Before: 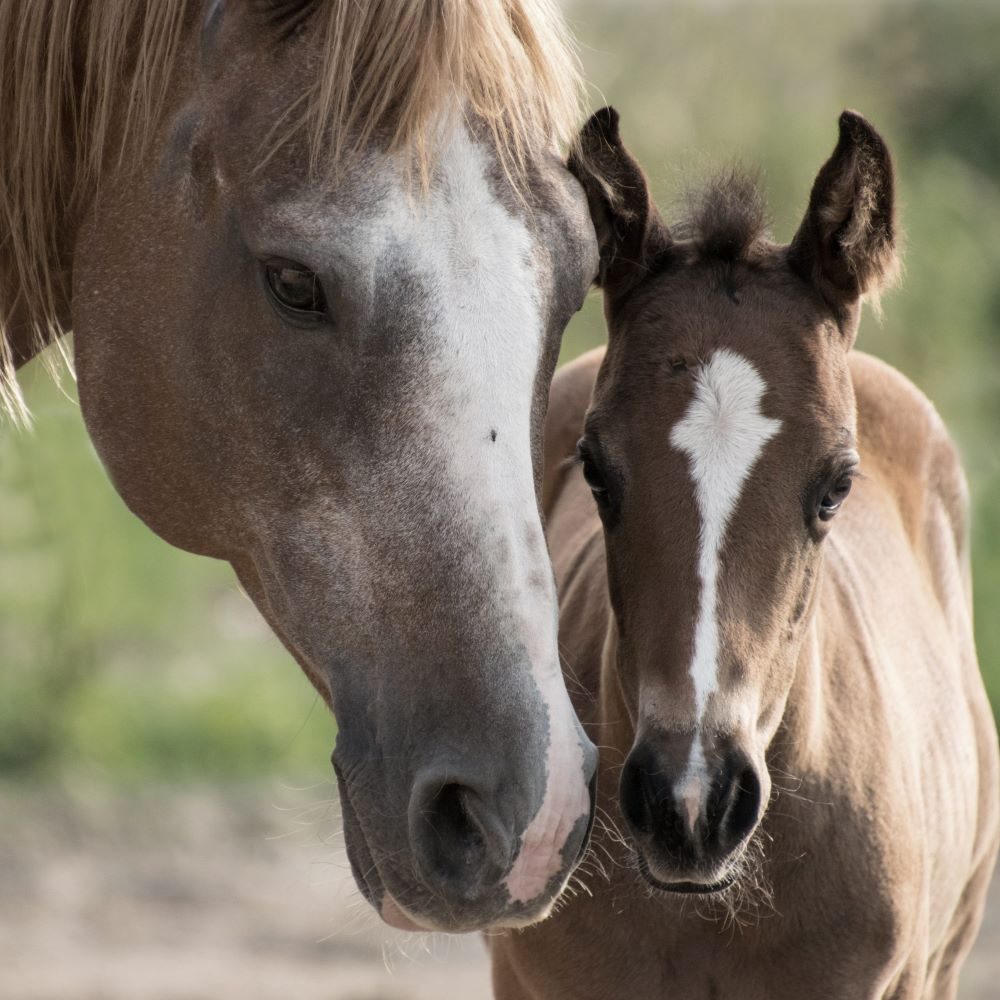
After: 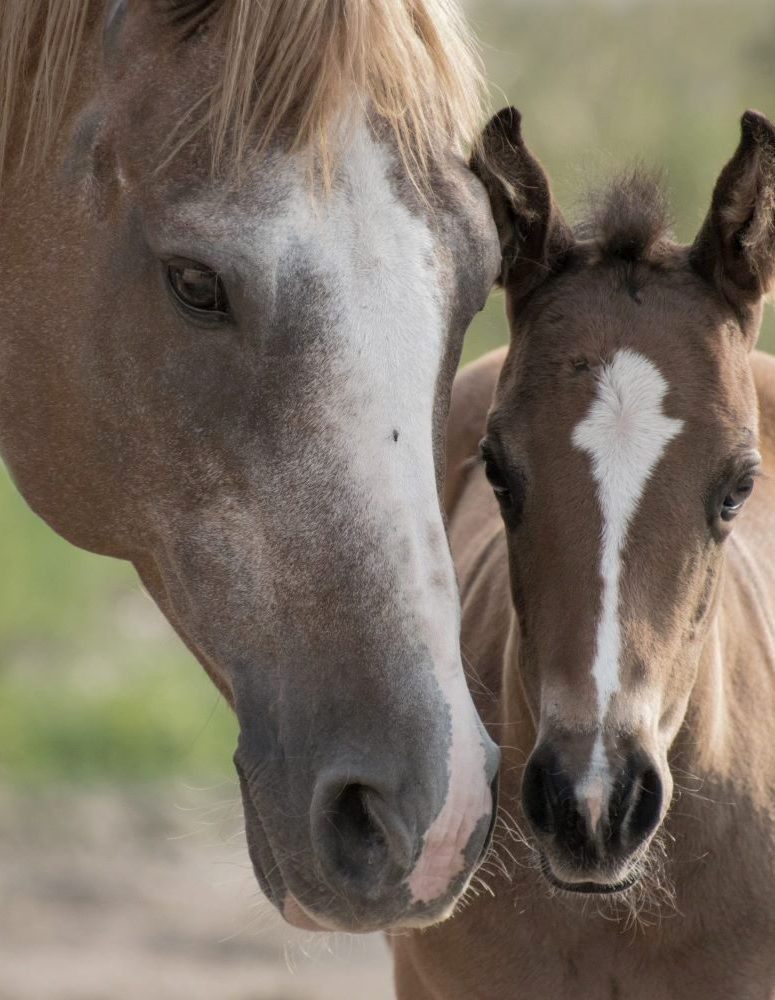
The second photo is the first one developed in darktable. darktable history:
crop: left 9.868%, right 12.536%
shadows and highlights: on, module defaults
